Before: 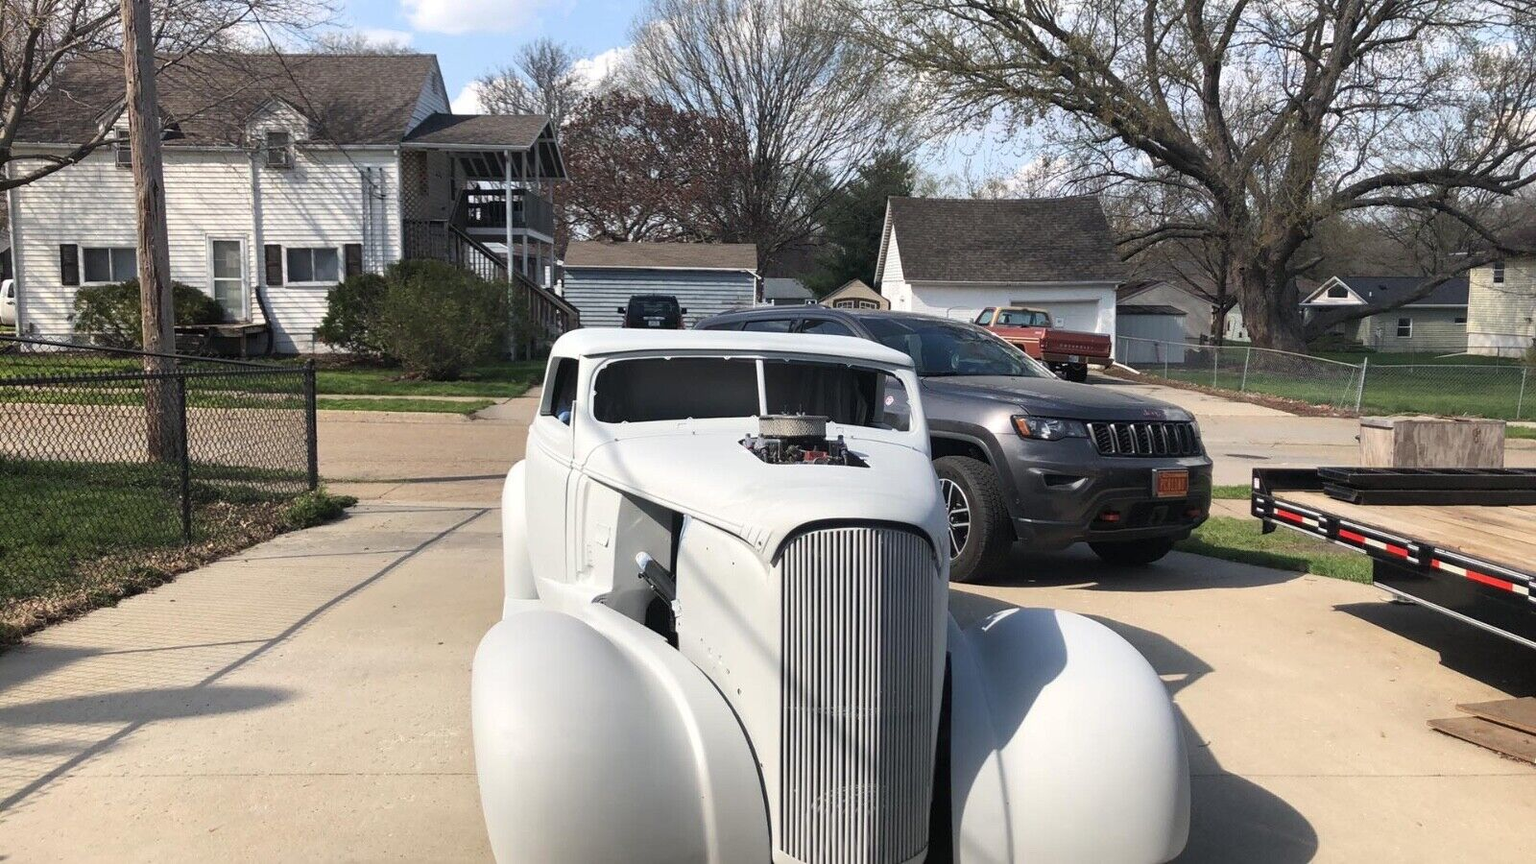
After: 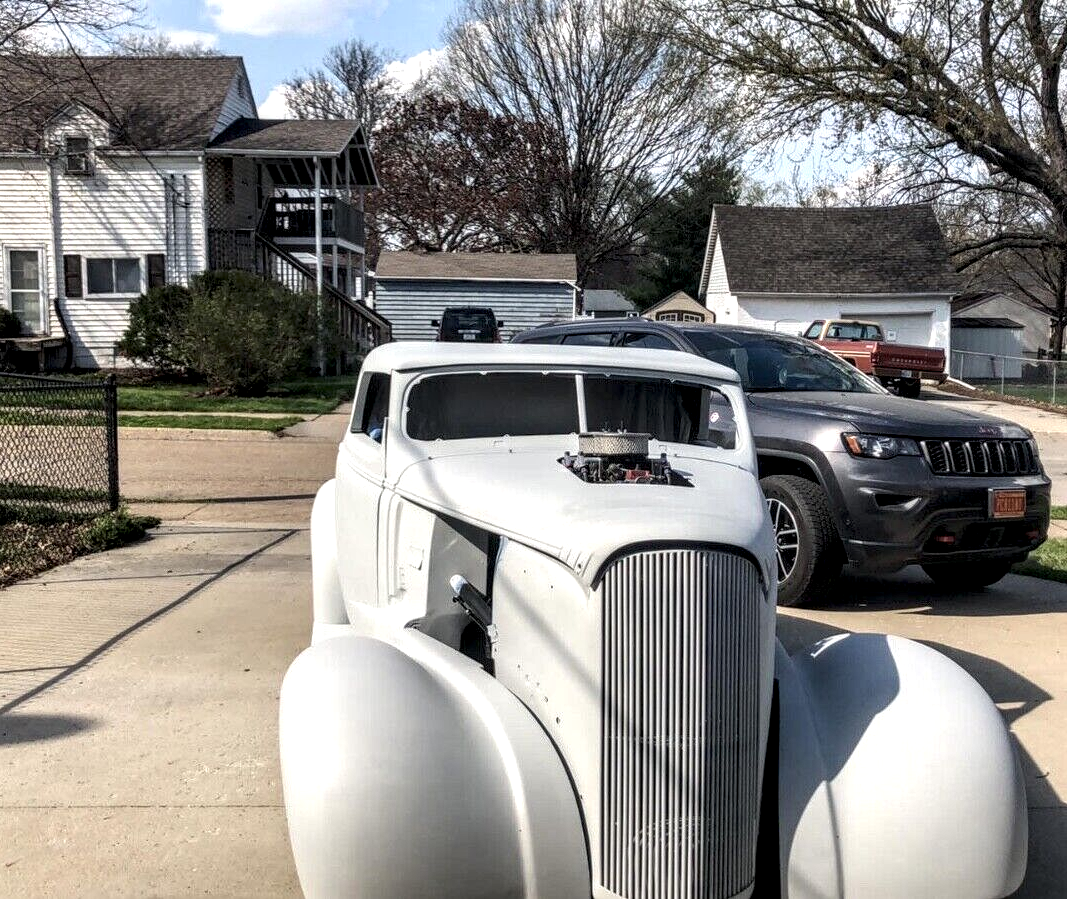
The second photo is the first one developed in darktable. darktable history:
exposure: compensate highlight preservation false
local contrast: highlights 17%, detail 185%
crop and rotate: left 13.339%, right 19.963%
